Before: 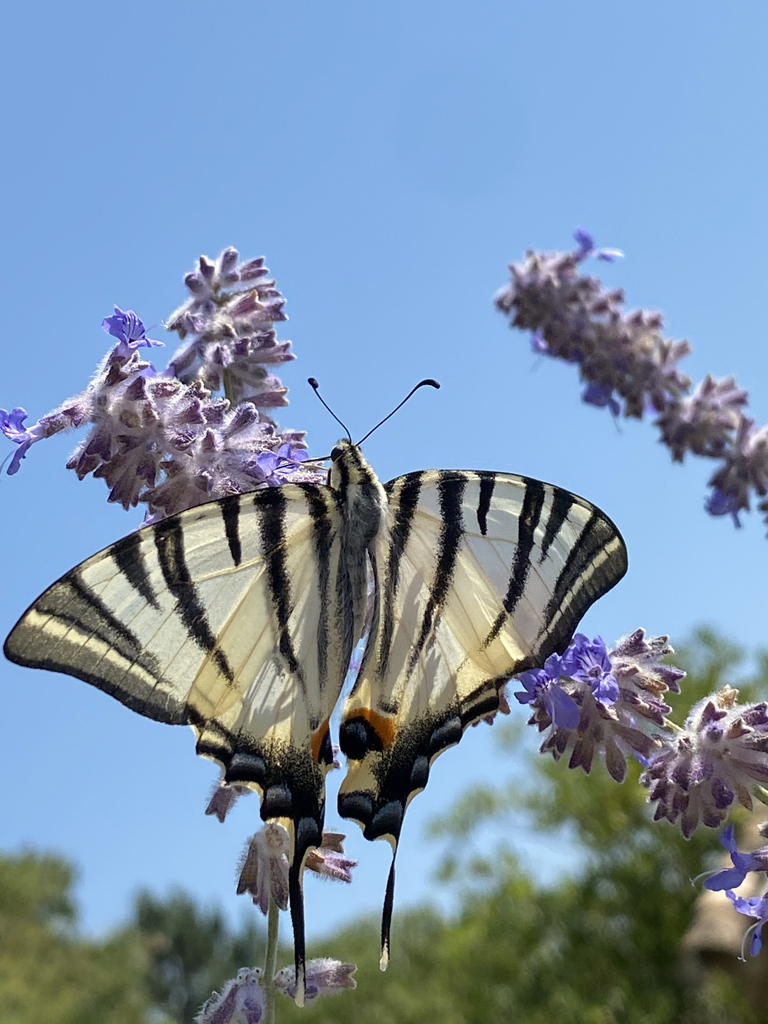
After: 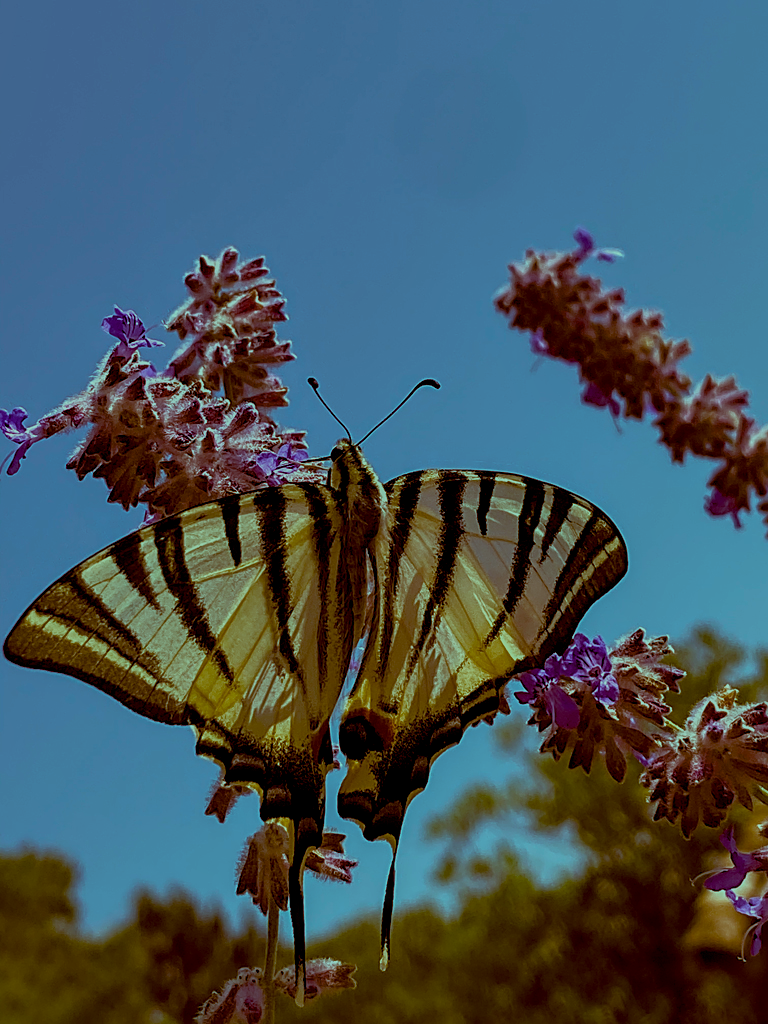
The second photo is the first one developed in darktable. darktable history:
tone equalizer: -8 EV -1.99 EV, -7 EV -1.96 EV, -6 EV -1.99 EV, -5 EV -1.99 EV, -4 EV -1.99 EV, -3 EV -1.99 EV, -2 EV -1.98 EV, -1 EV -1.62 EV, +0 EV -1.99 EV, edges refinement/feathering 500, mask exposure compensation -1.57 EV, preserve details no
local contrast: on, module defaults
sharpen: on, module defaults
color balance rgb: highlights gain › chroma 7.493%, highlights gain › hue 183.21°, global offset › chroma 0.407%, global offset › hue 34.39°, perceptual saturation grading › global saturation 0.453%, perceptual saturation grading › highlights -16.683%, perceptual saturation grading › mid-tones 33.475%, perceptual saturation grading › shadows 50.475%, perceptual brilliance grading › global brilliance 10.95%
